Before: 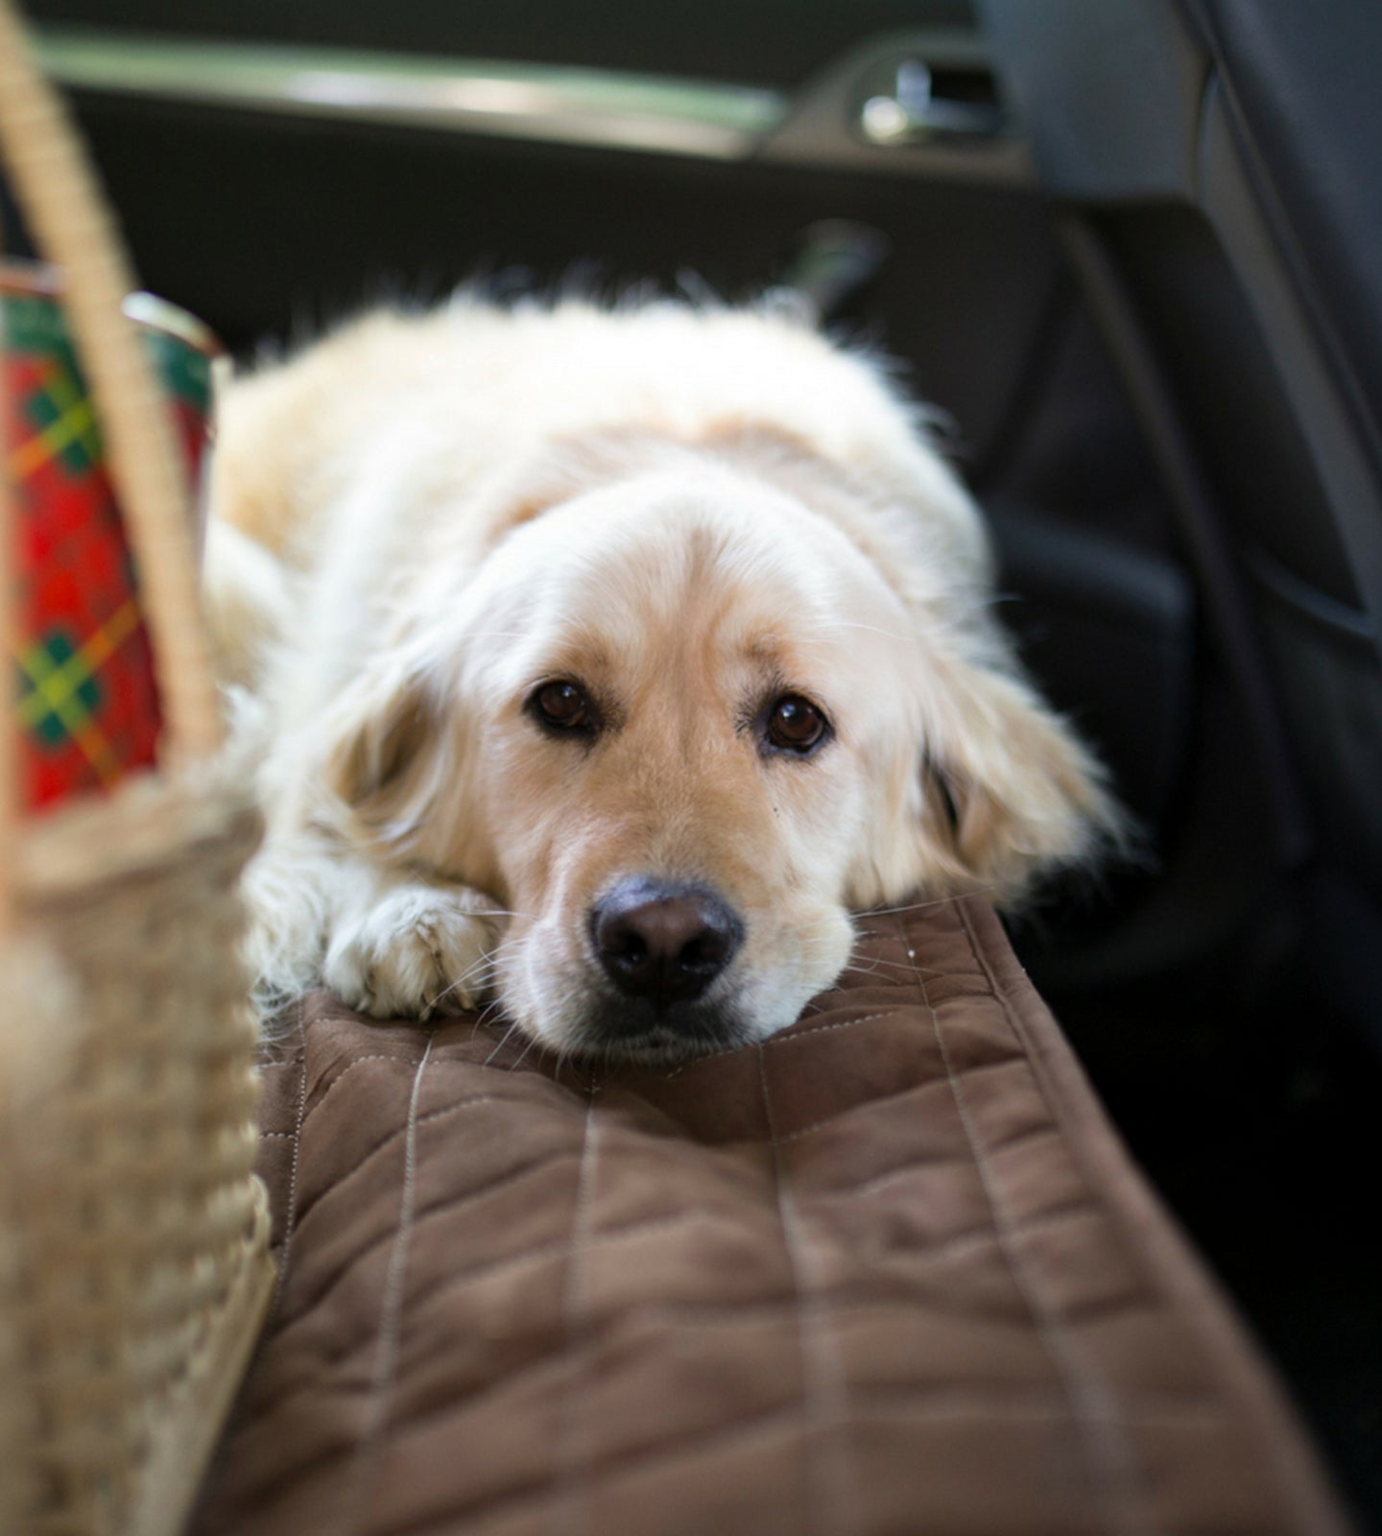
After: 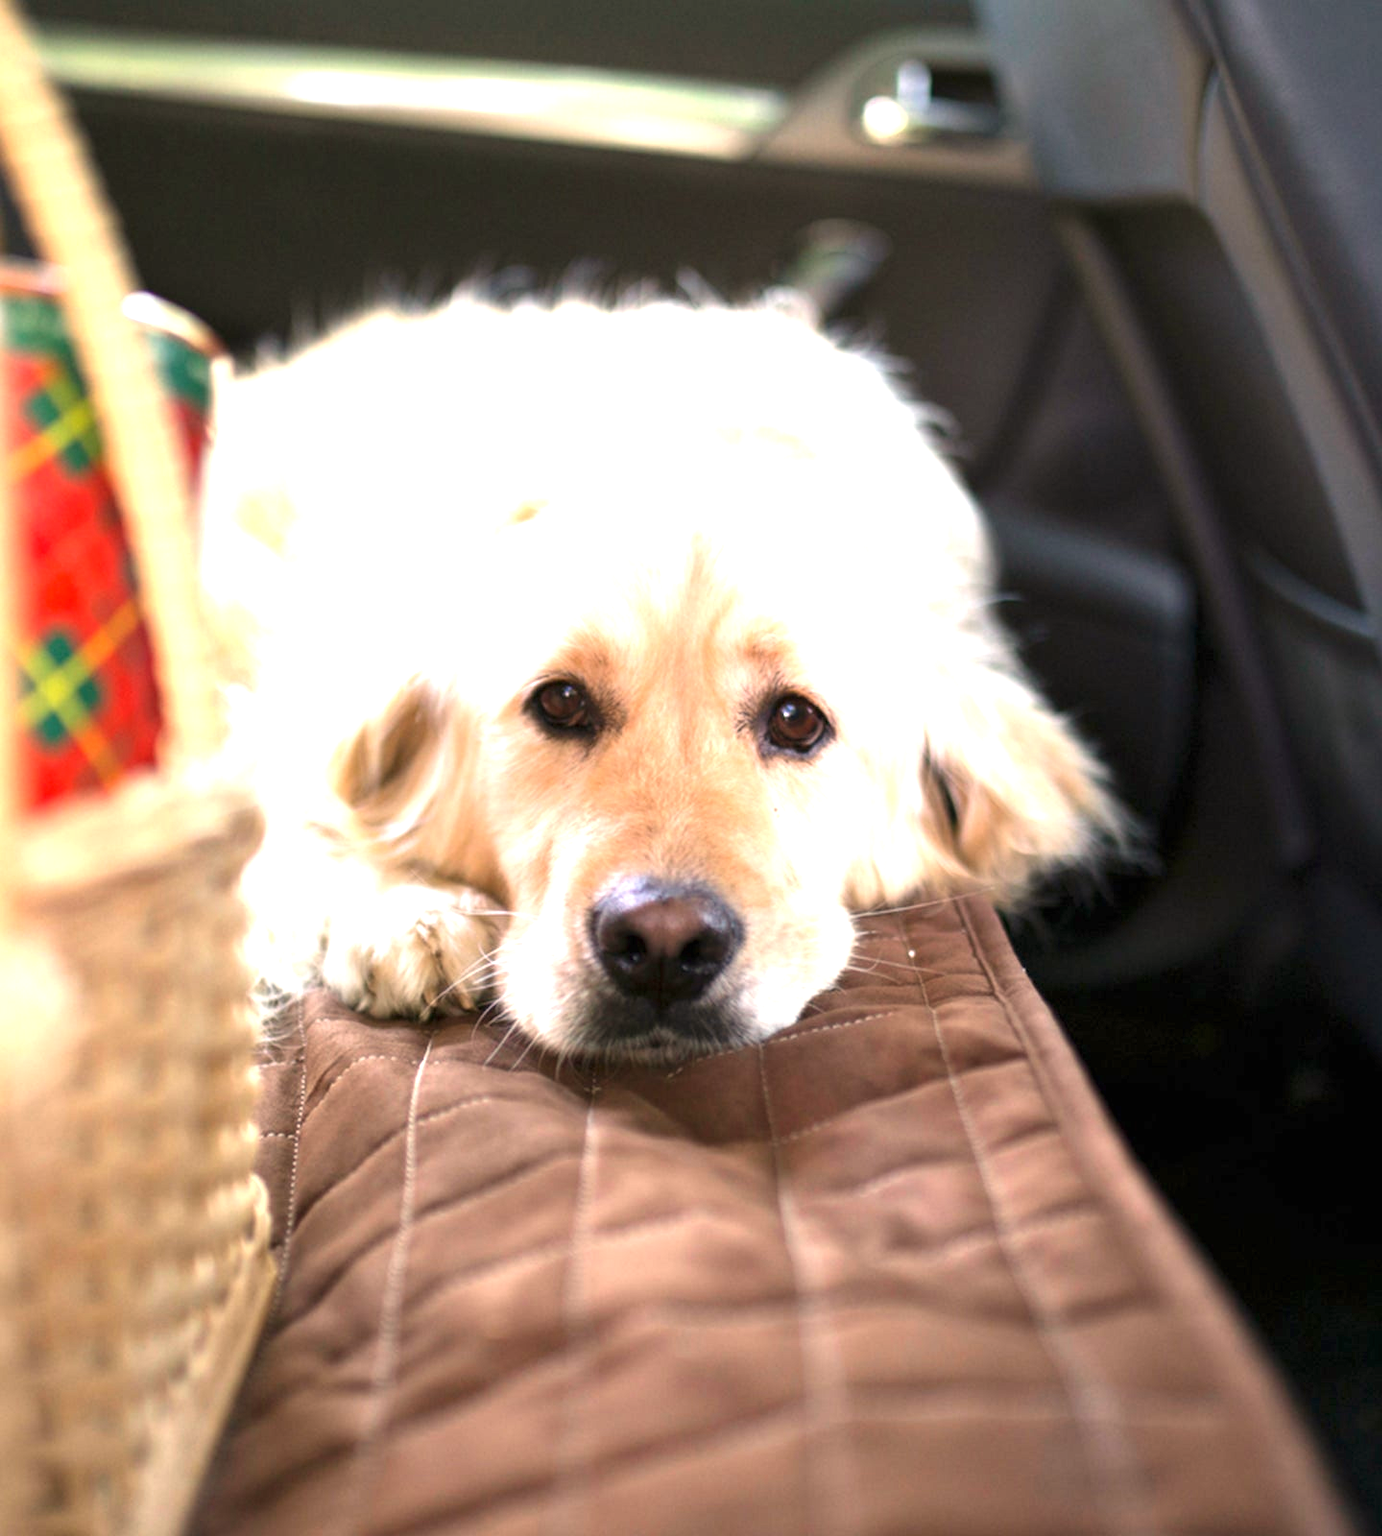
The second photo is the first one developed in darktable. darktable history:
exposure: black level correction 0, exposure 1.379 EV, compensate exposure bias true, compensate highlight preservation false
white balance: red 1.127, blue 0.943
